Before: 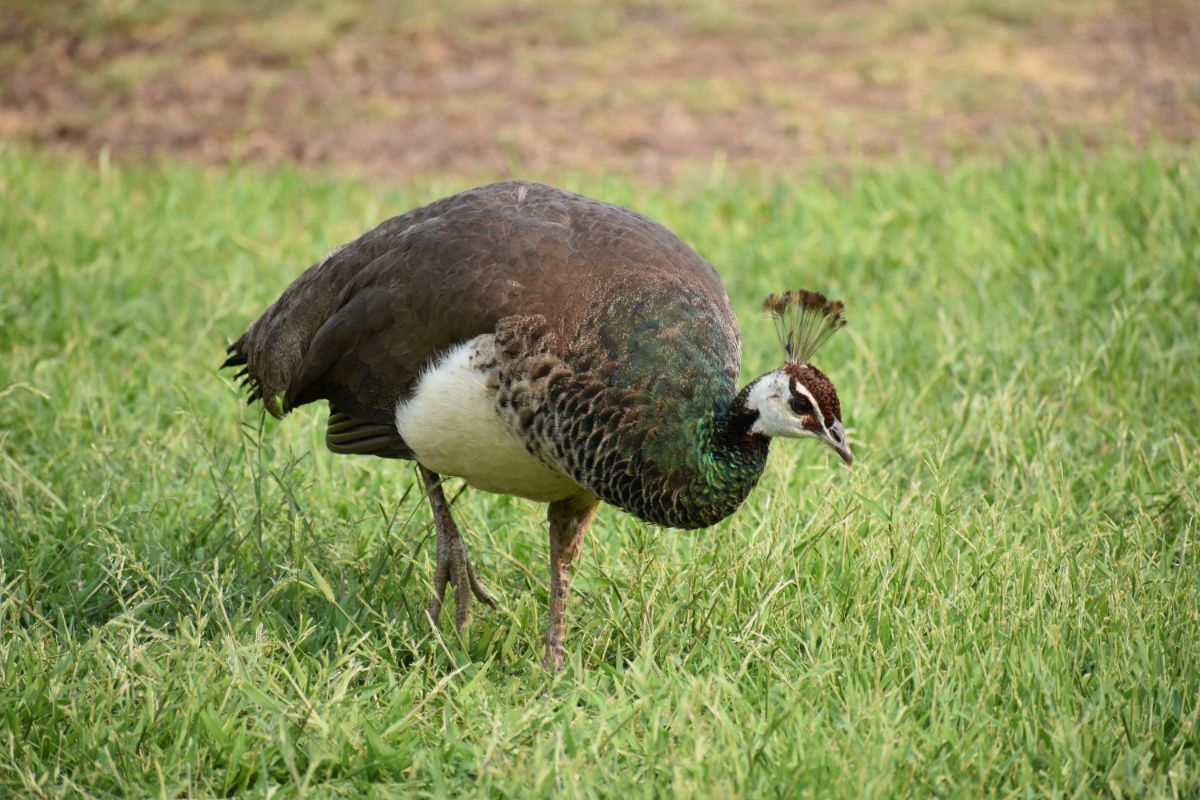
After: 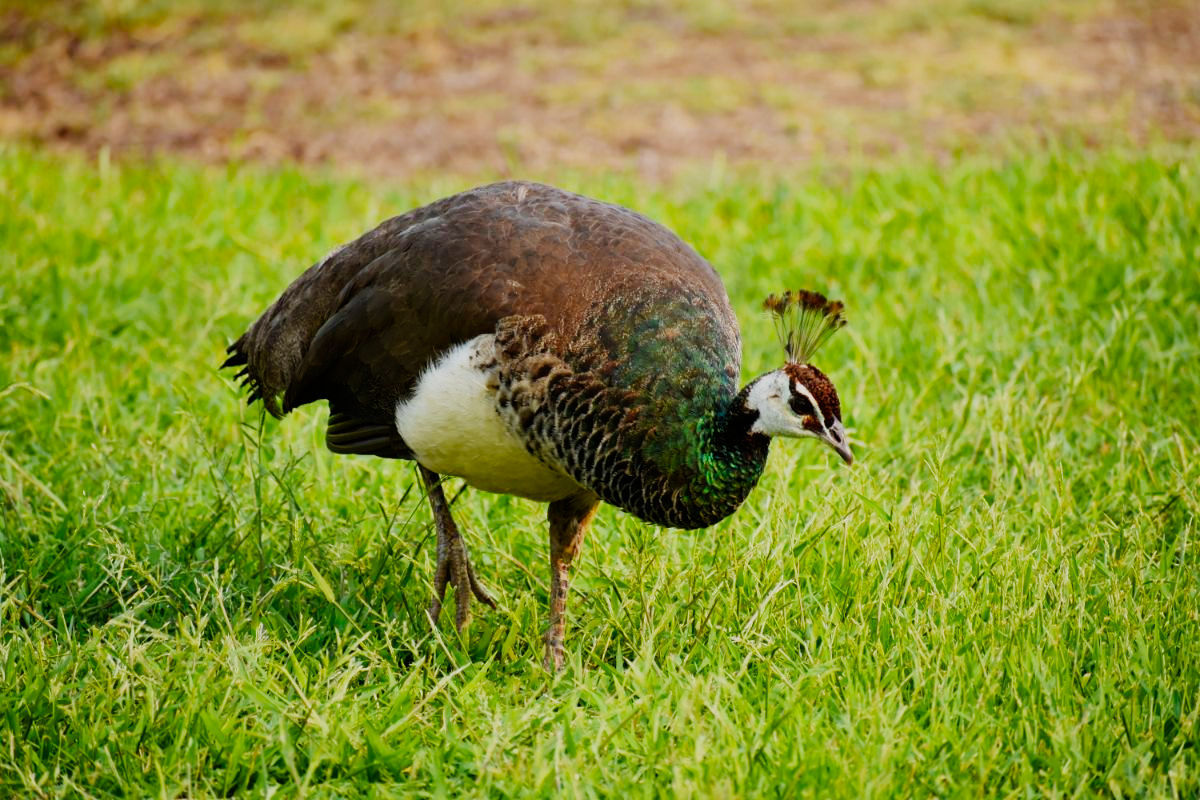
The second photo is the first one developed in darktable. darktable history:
sigmoid: contrast 1.6, skew -0.2, preserve hue 0%, red attenuation 0.1, red rotation 0.035, green attenuation 0.1, green rotation -0.017, blue attenuation 0.15, blue rotation -0.052, base primaries Rec2020
color balance rgb: linear chroma grading › global chroma 15%, perceptual saturation grading › global saturation 30%
